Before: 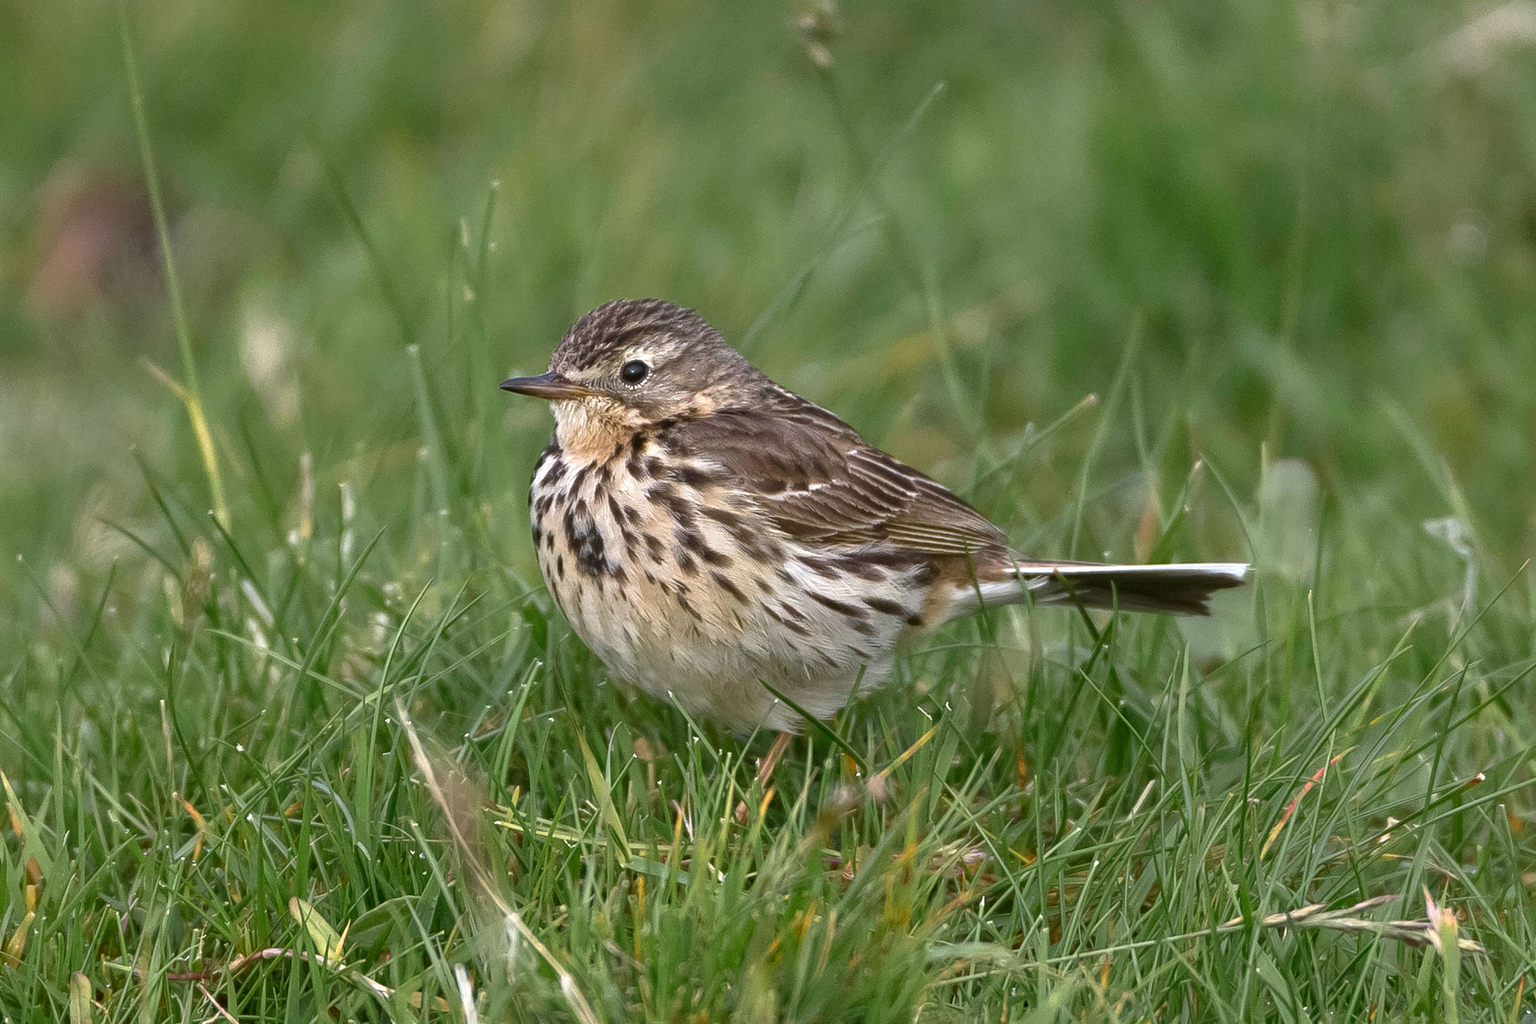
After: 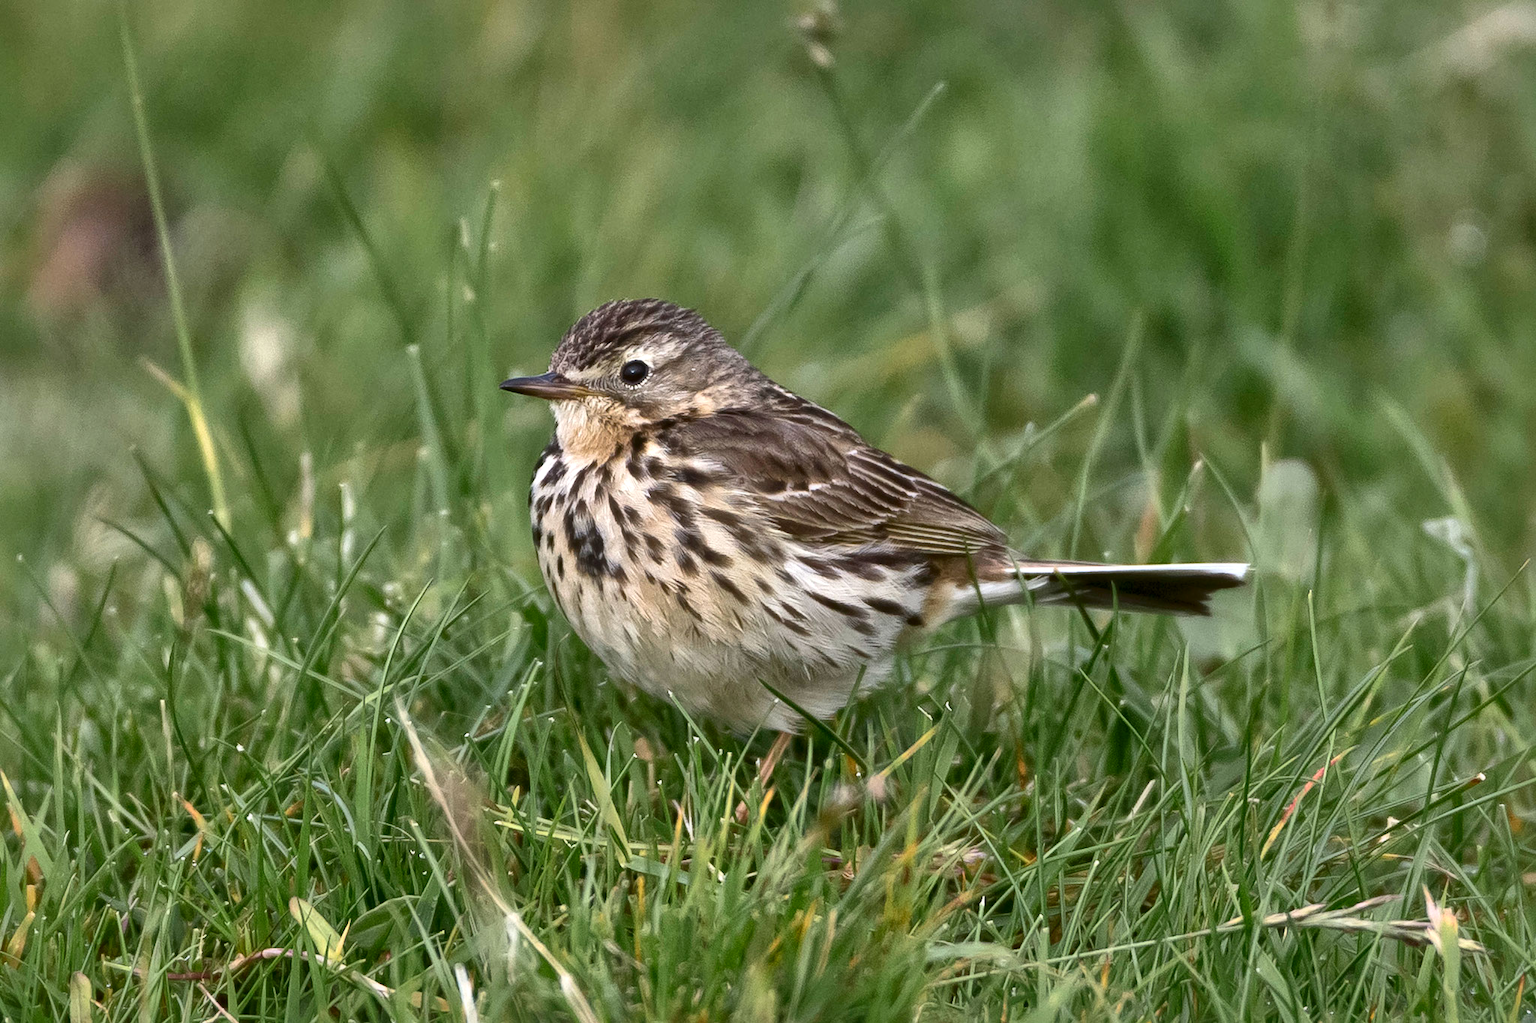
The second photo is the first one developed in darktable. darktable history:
local contrast: mode bilateral grid, contrast 21, coarseness 50, detail 178%, midtone range 0.2
contrast equalizer: octaves 7, y [[0.502, 0.505, 0.512, 0.529, 0.564, 0.588], [0.5 ×6], [0.502, 0.505, 0.512, 0.529, 0.564, 0.588], [0, 0.001, 0.001, 0.004, 0.008, 0.011], [0, 0.001, 0.001, 0.004, 0.008, 0.011]], mix -0.986
